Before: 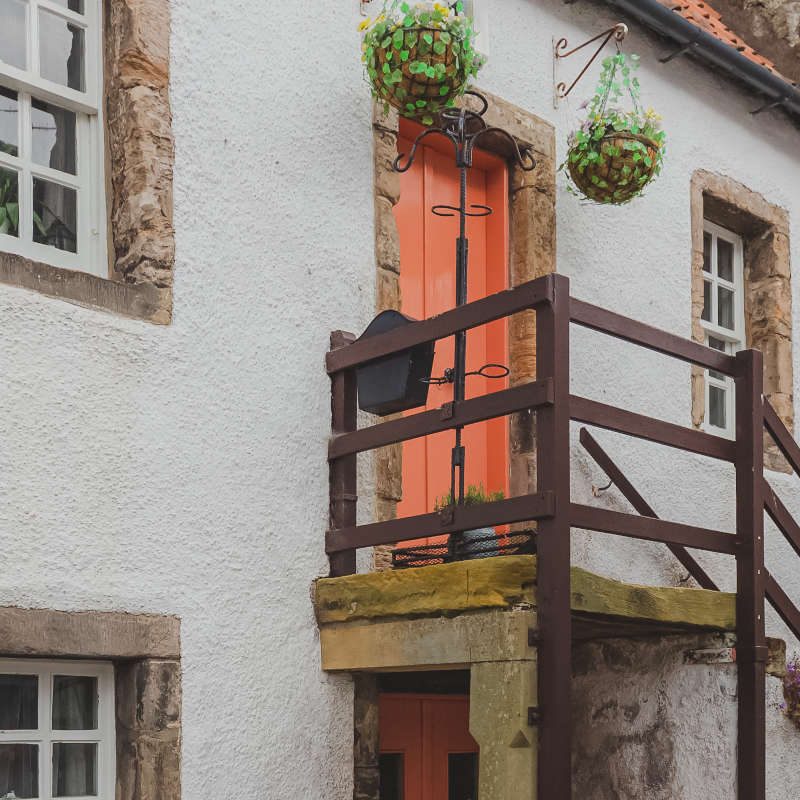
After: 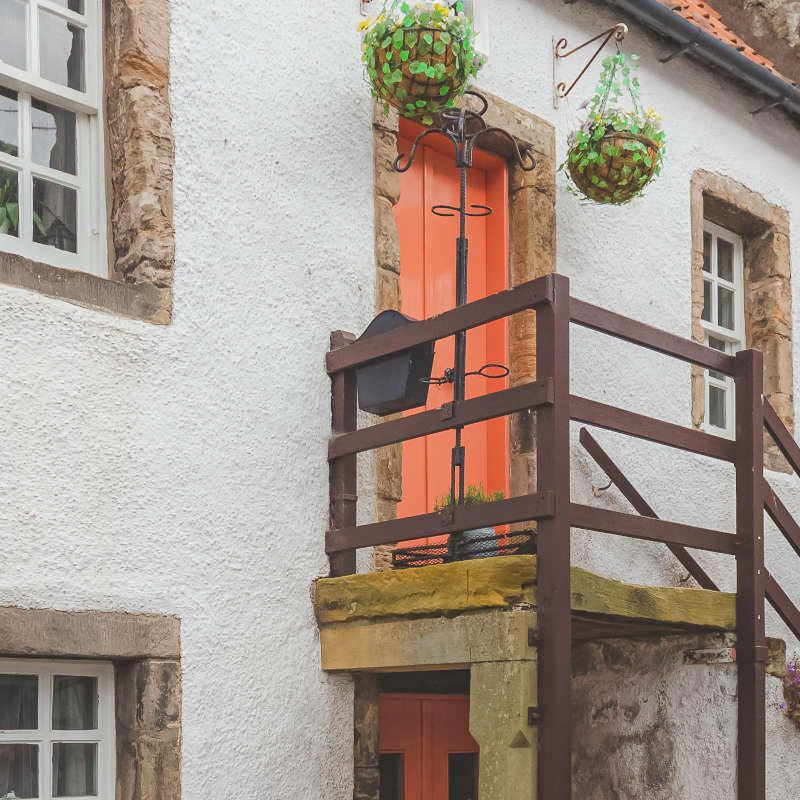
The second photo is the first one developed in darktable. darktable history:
exposure: black level correction 0, exposure 0.7 EV, compensate highlight preservation false
tone equalizer: -8 EV 0.25 EV, -7 EV 0.417 EV, -6 EV 0.417 EV, -5 EV 0.25 EV, -3 EV -0.25 EV, -2 EV -0.417 EV, -1 EV -0.417 EV, +0 EV -0.25 EV, edges refinement/feathering 500, mask exposure compensation -1.57 EV, preserve details guided filter
